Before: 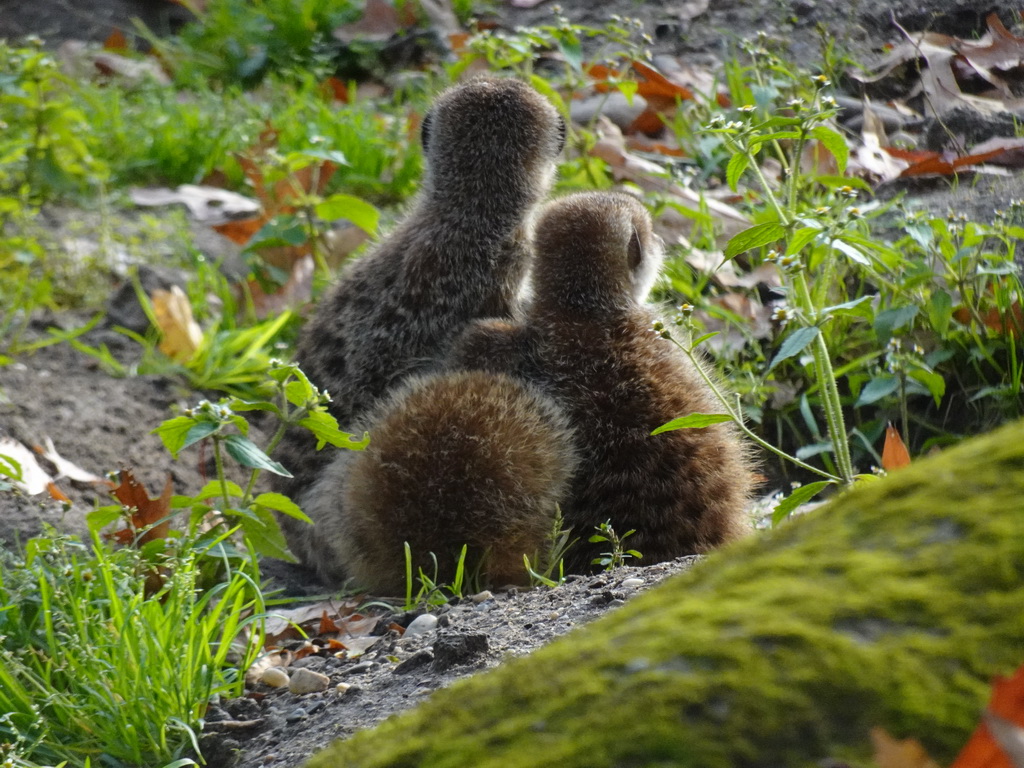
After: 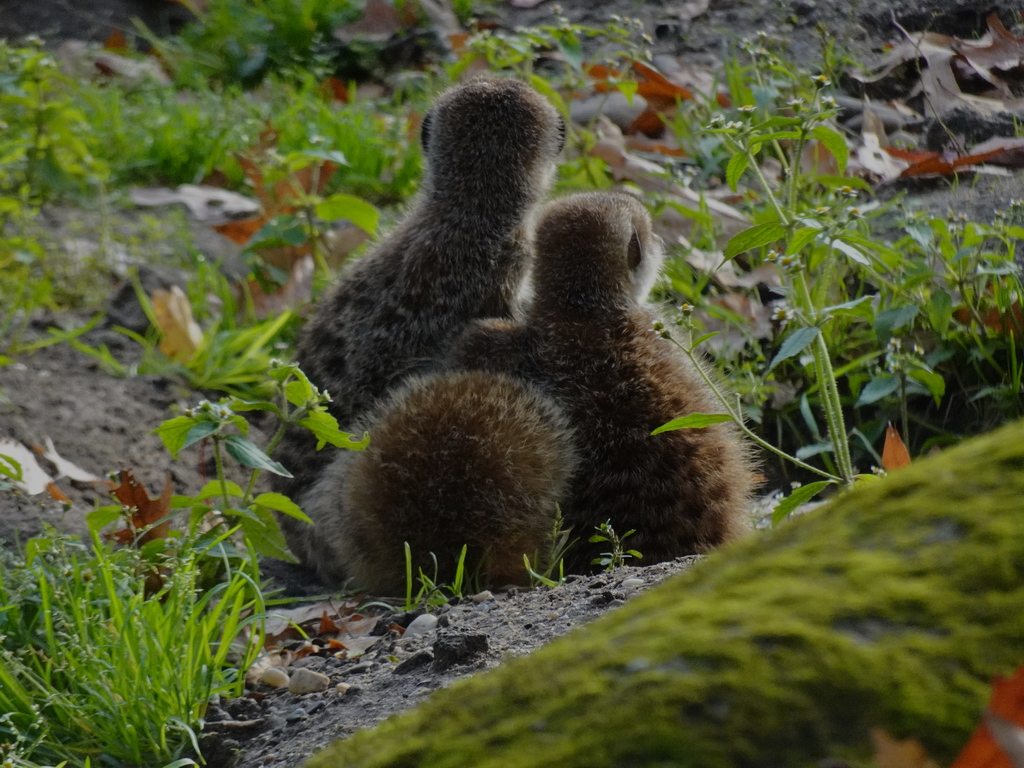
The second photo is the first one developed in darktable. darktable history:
exposure: black level correction 0, exposure 1 EV, compensate highlight preservation false
tone equalizer: -8 EV -2 EV, -7 EV -2 EV, -6 EV -2 EV, -5 EV -2 EV, -4 EV -2 EV, -3 EV -2 EV, -2 EV -2 EV, -1 EV -1.63 EV, +0 EV -2 EV
